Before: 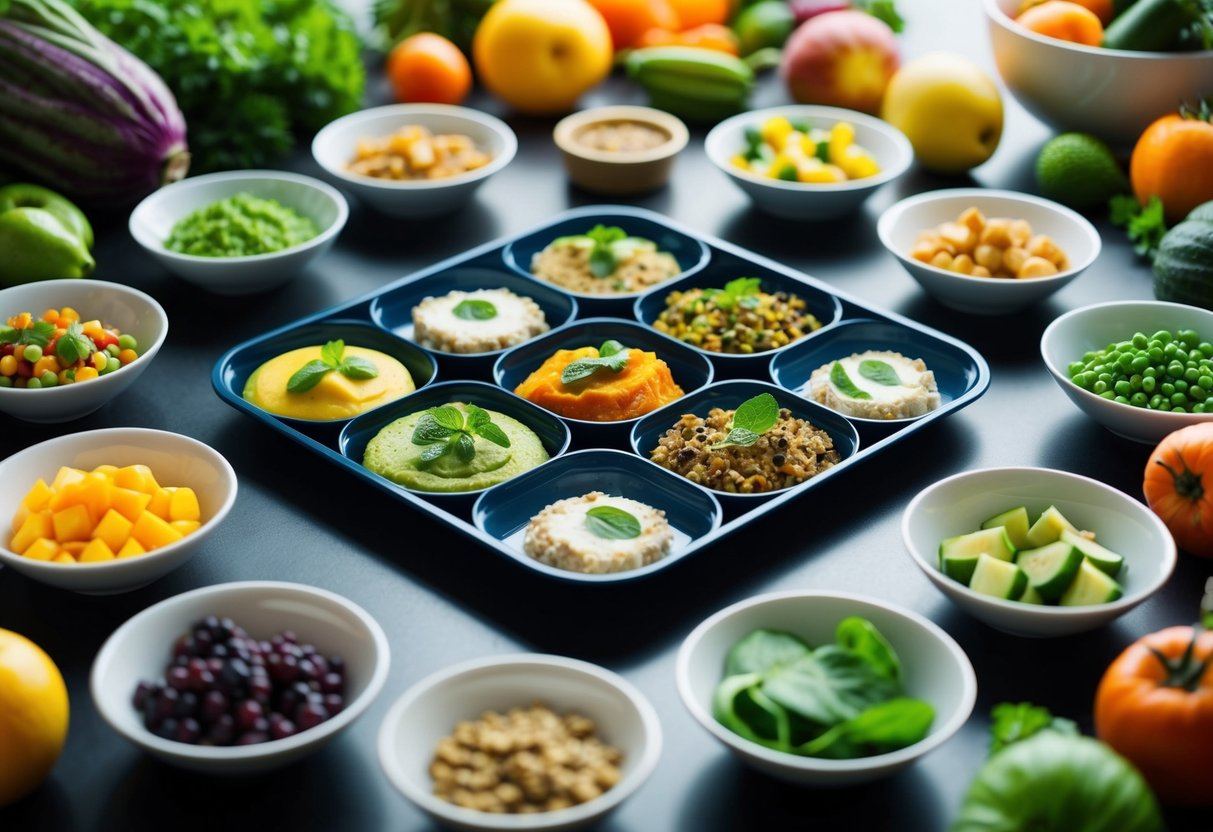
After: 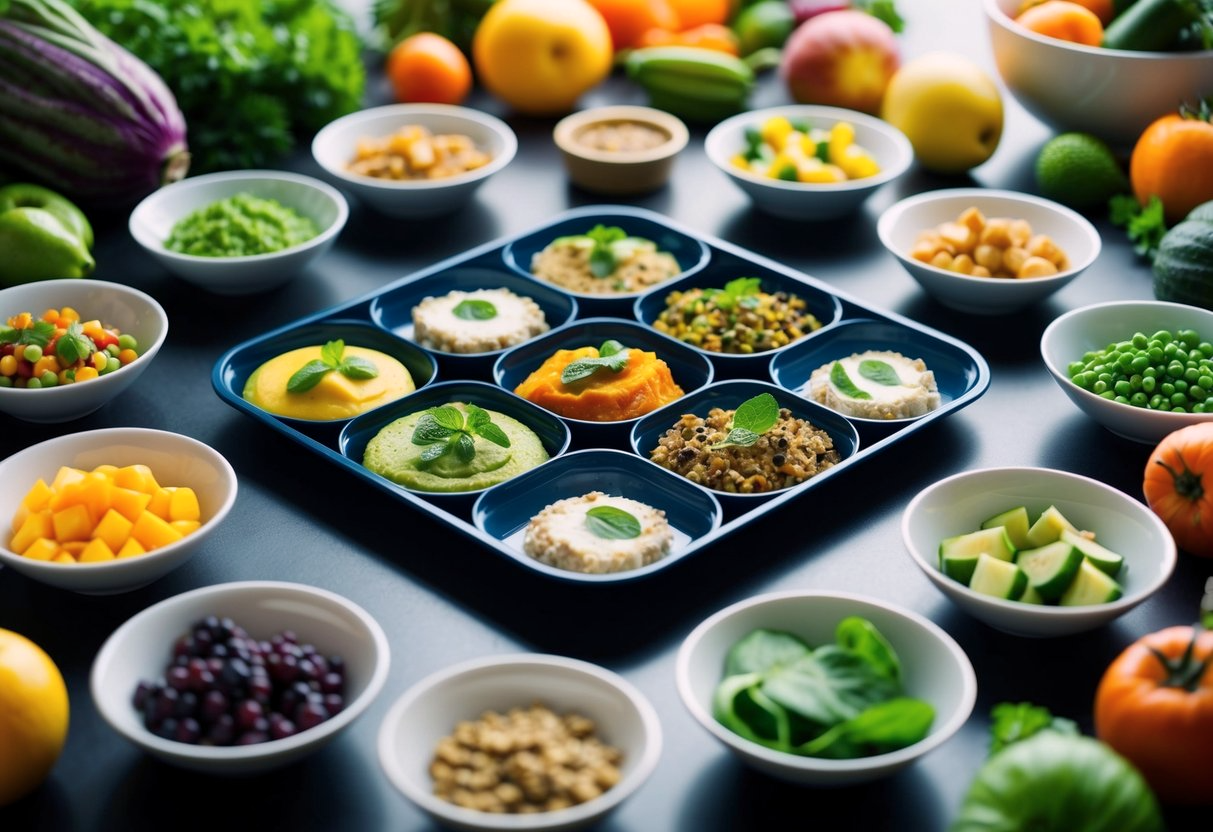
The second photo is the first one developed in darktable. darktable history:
exposure: black level correction 0.001, compensate highlight preservation false
color balance rgb: shadows lift › chroma 1.41%, shadows lift › hue 260°, power › chroma 0.5%, power › hue 260°, highlights gain › chroma 1%, highlights gain › hue 27°, saturation formula JzAzBz (2021)
